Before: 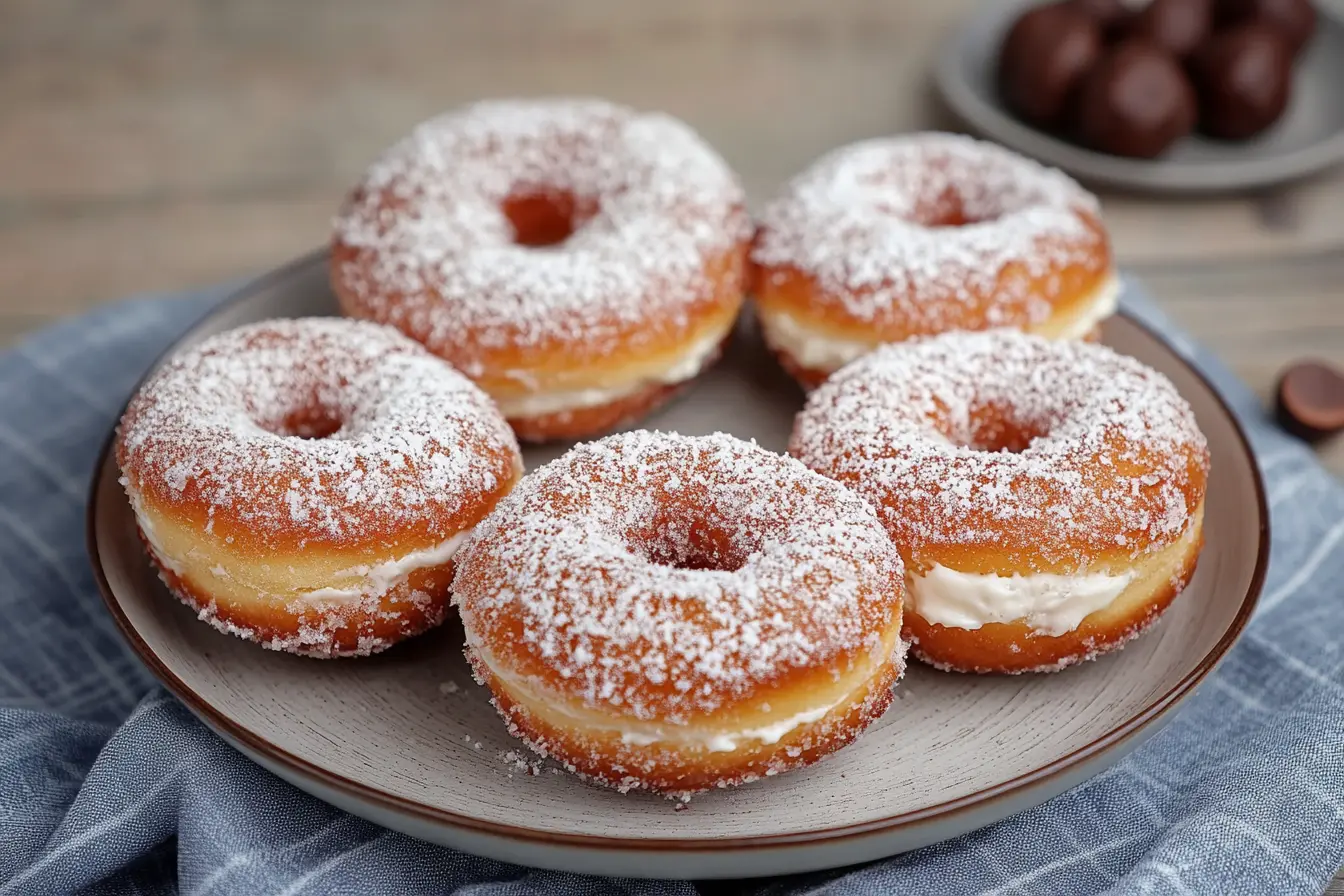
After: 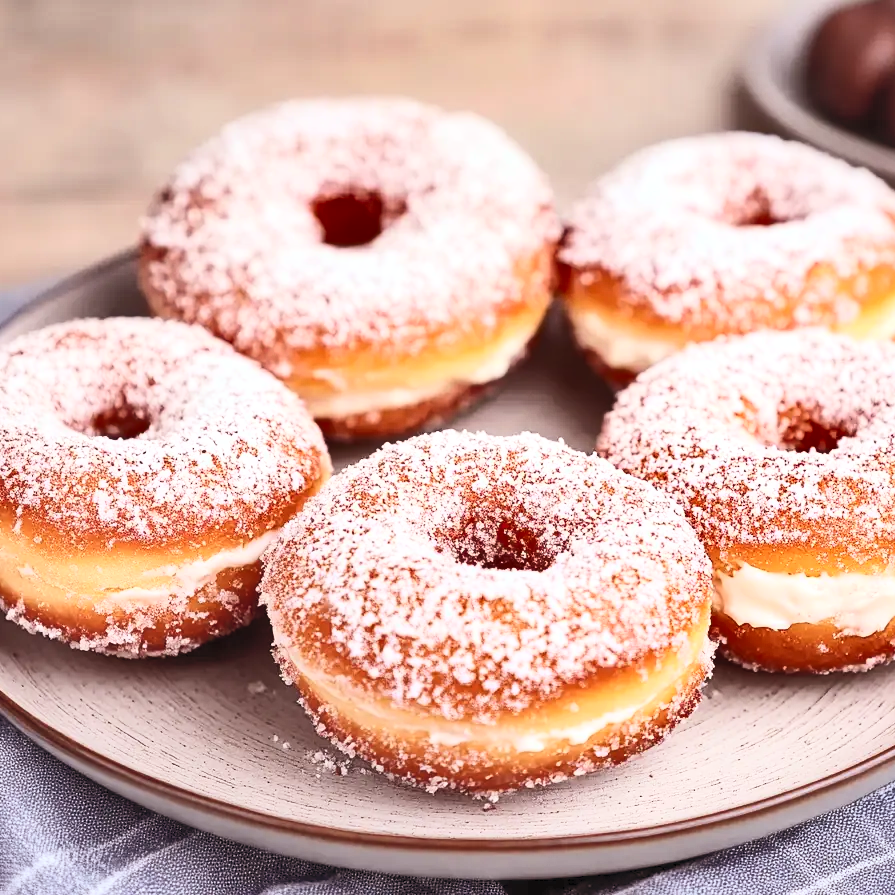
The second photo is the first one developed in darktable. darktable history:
crop and rotate: left 14.292%, right 19.041%
shadows and highlights: shadows 53, soften with gaussian
rgb levels: mode RGB, independent channels, levels [[0, 0.474, 1], [0, 0.5, 1], [0, 0.5, 1]]
contrast brightness saturation: contrast 0.39, brightness 0.53
exposure: exposure 0.207 EV, compensate highlight preservation false
